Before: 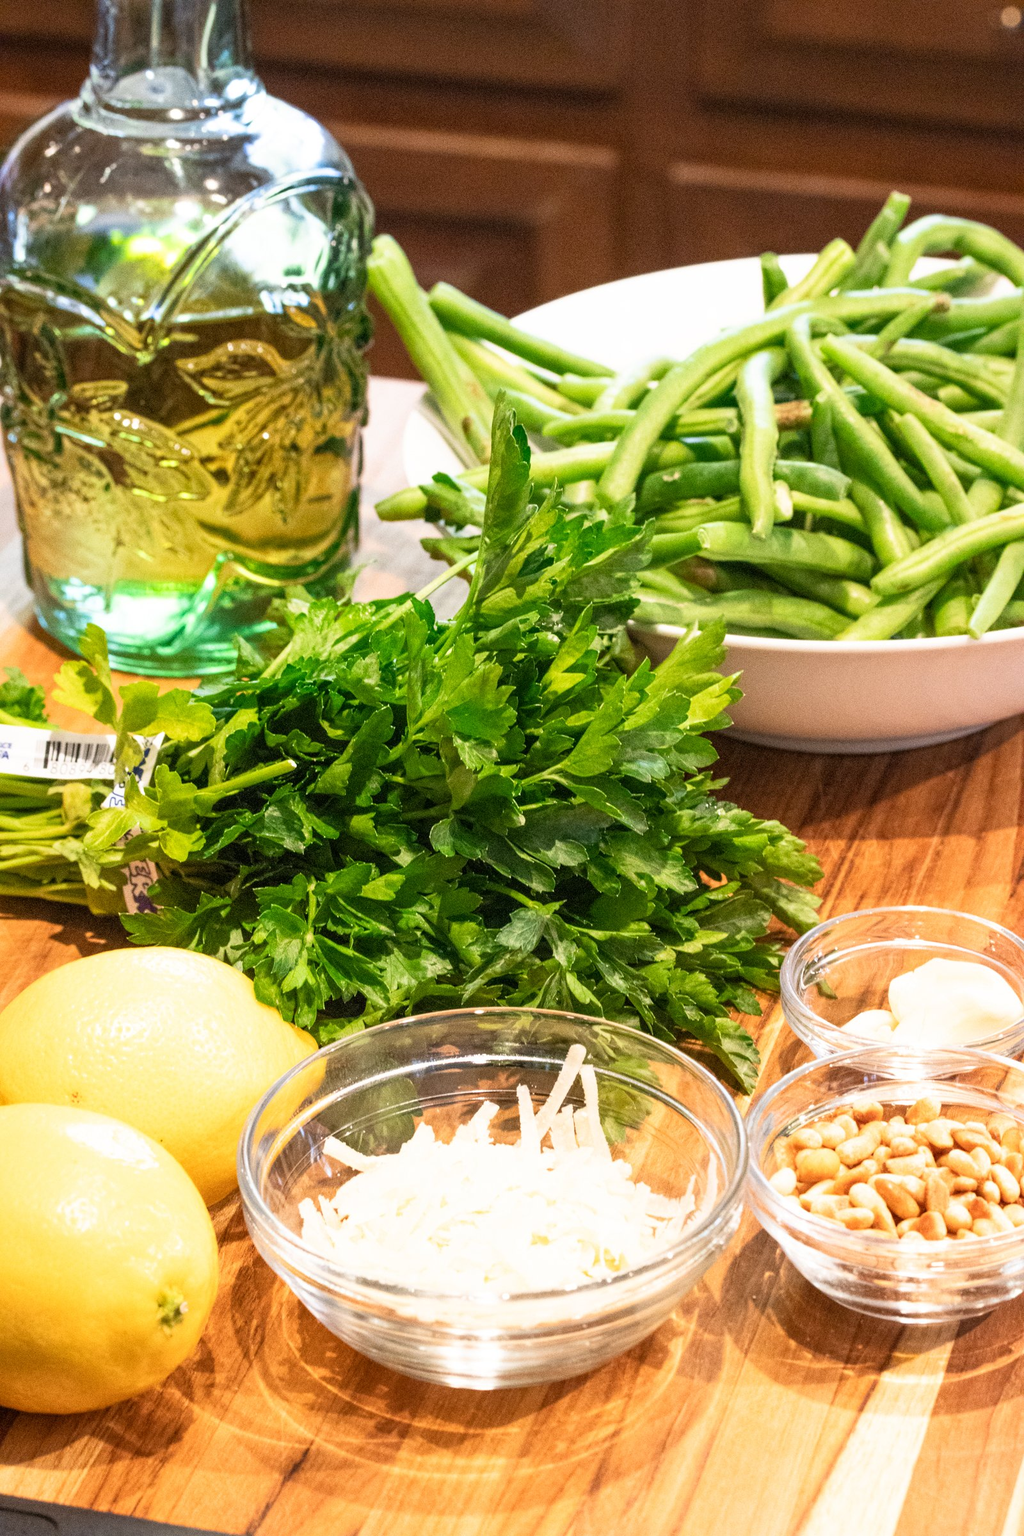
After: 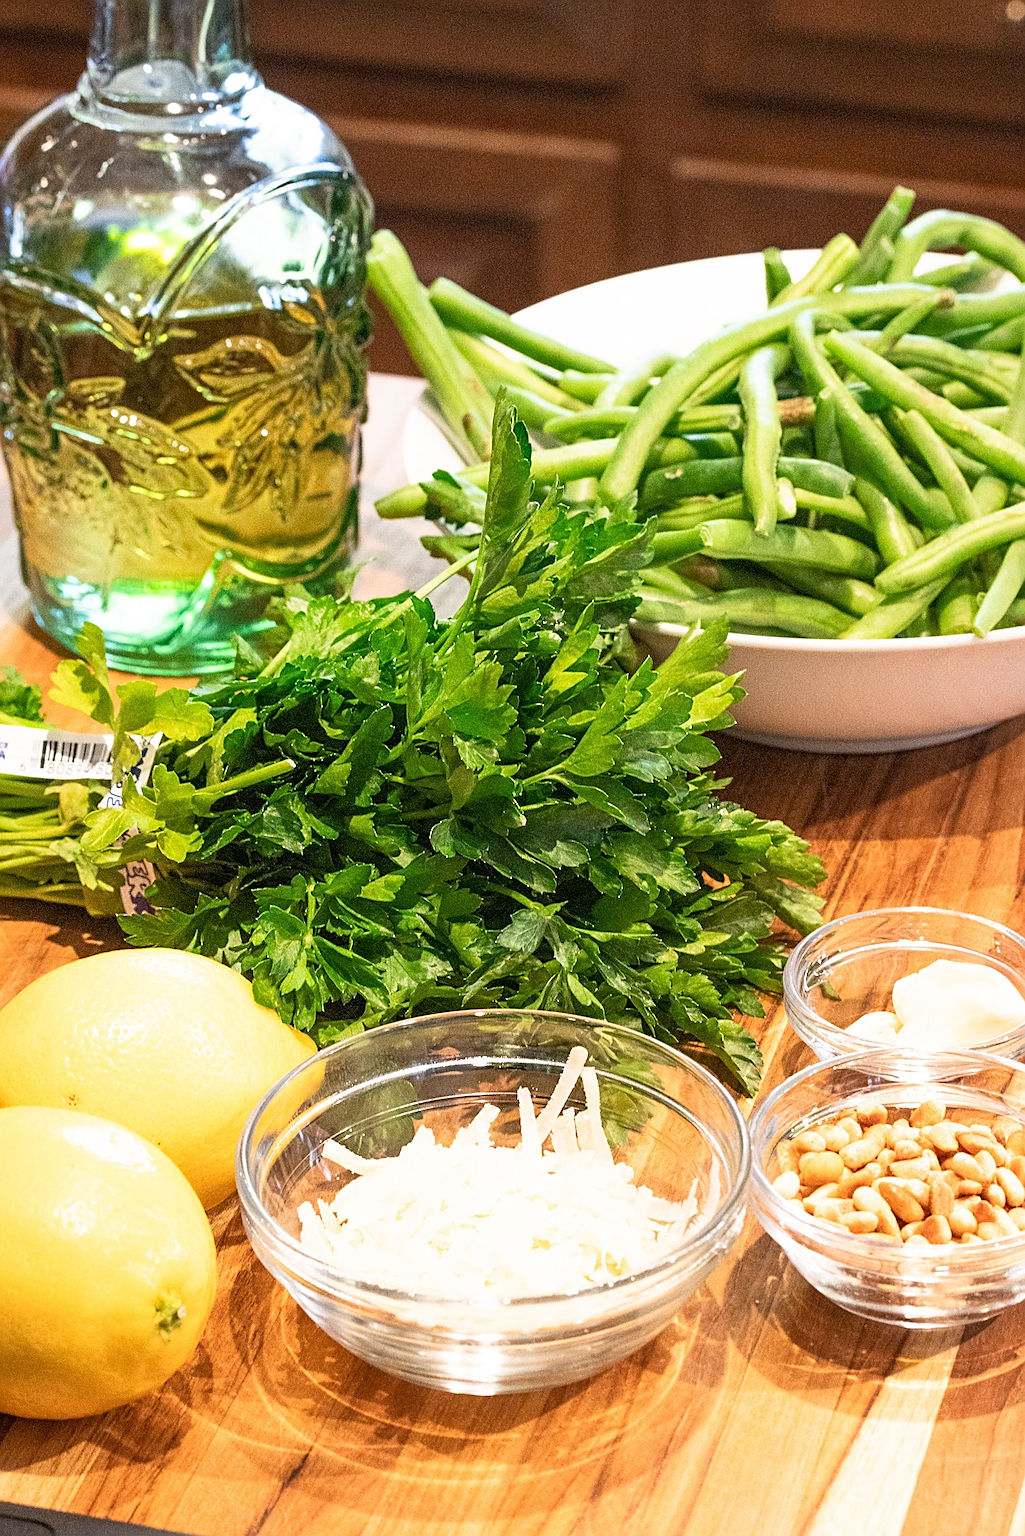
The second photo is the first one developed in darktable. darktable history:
crop: left 0.434%, top 0.485%, right 0.244%, bottom 0.386%
sharpen: amount 0.901
